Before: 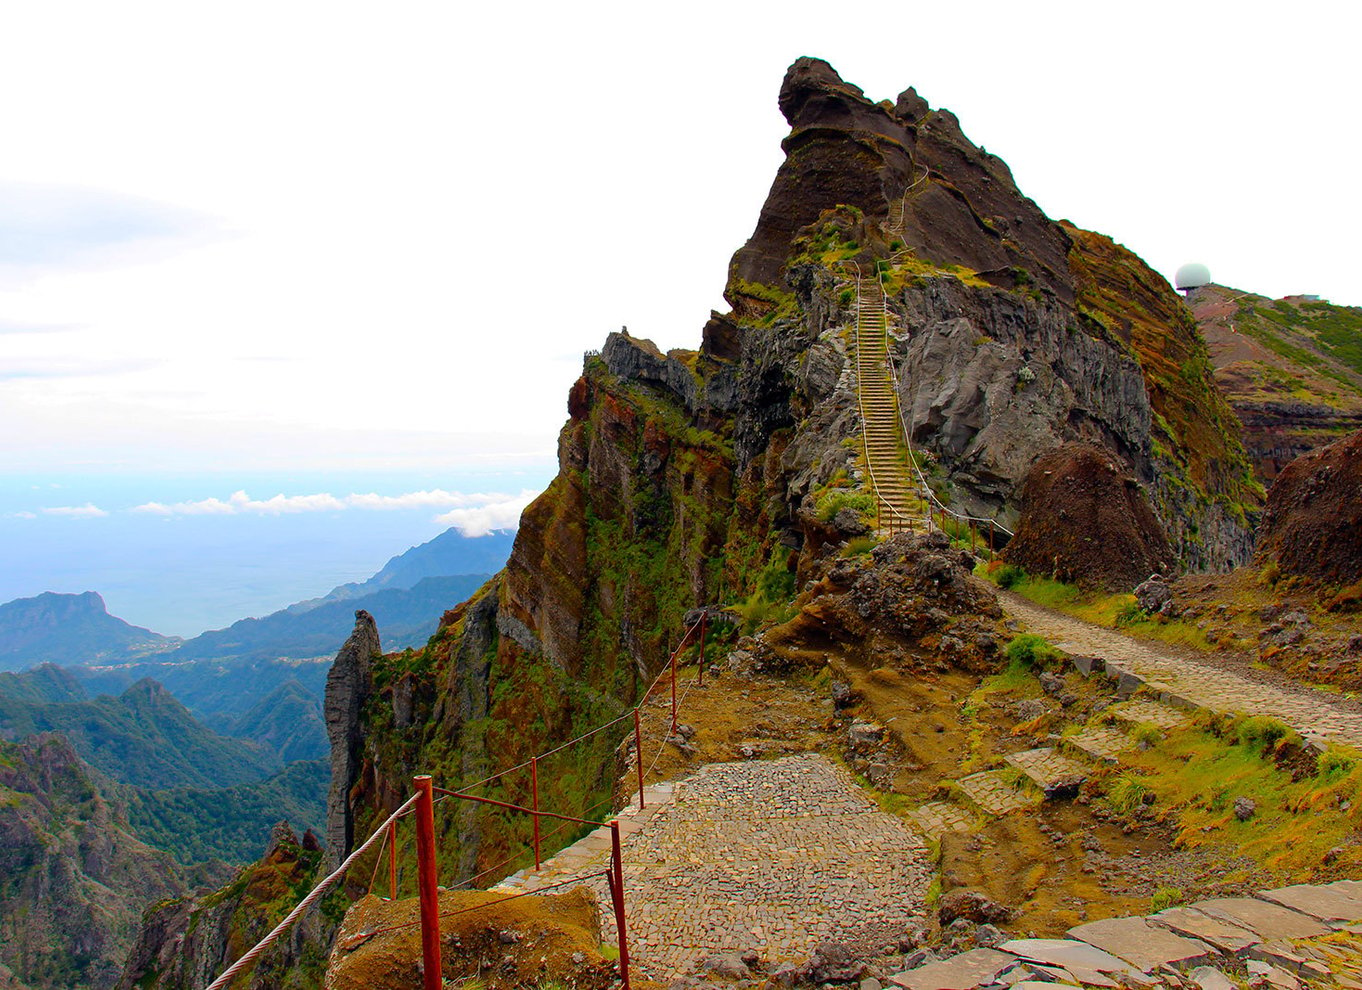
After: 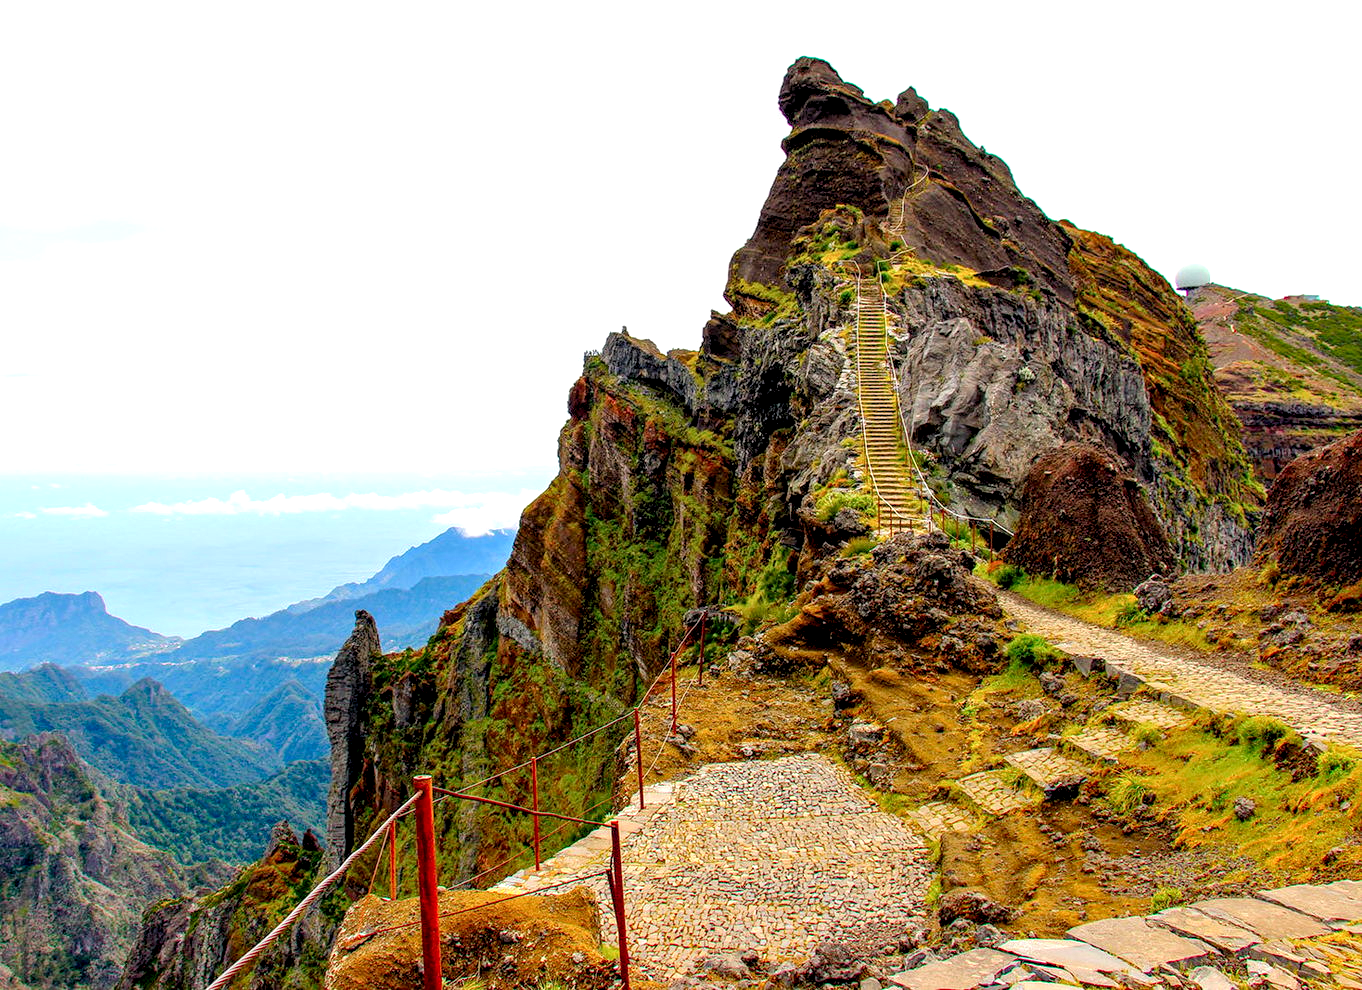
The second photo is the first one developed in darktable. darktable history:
levels: black 3.83%, white 90.64%, levels [0.044, 0.416, 0.908]
local contrast: highlights 20%, shadows 70%, detail 170%
